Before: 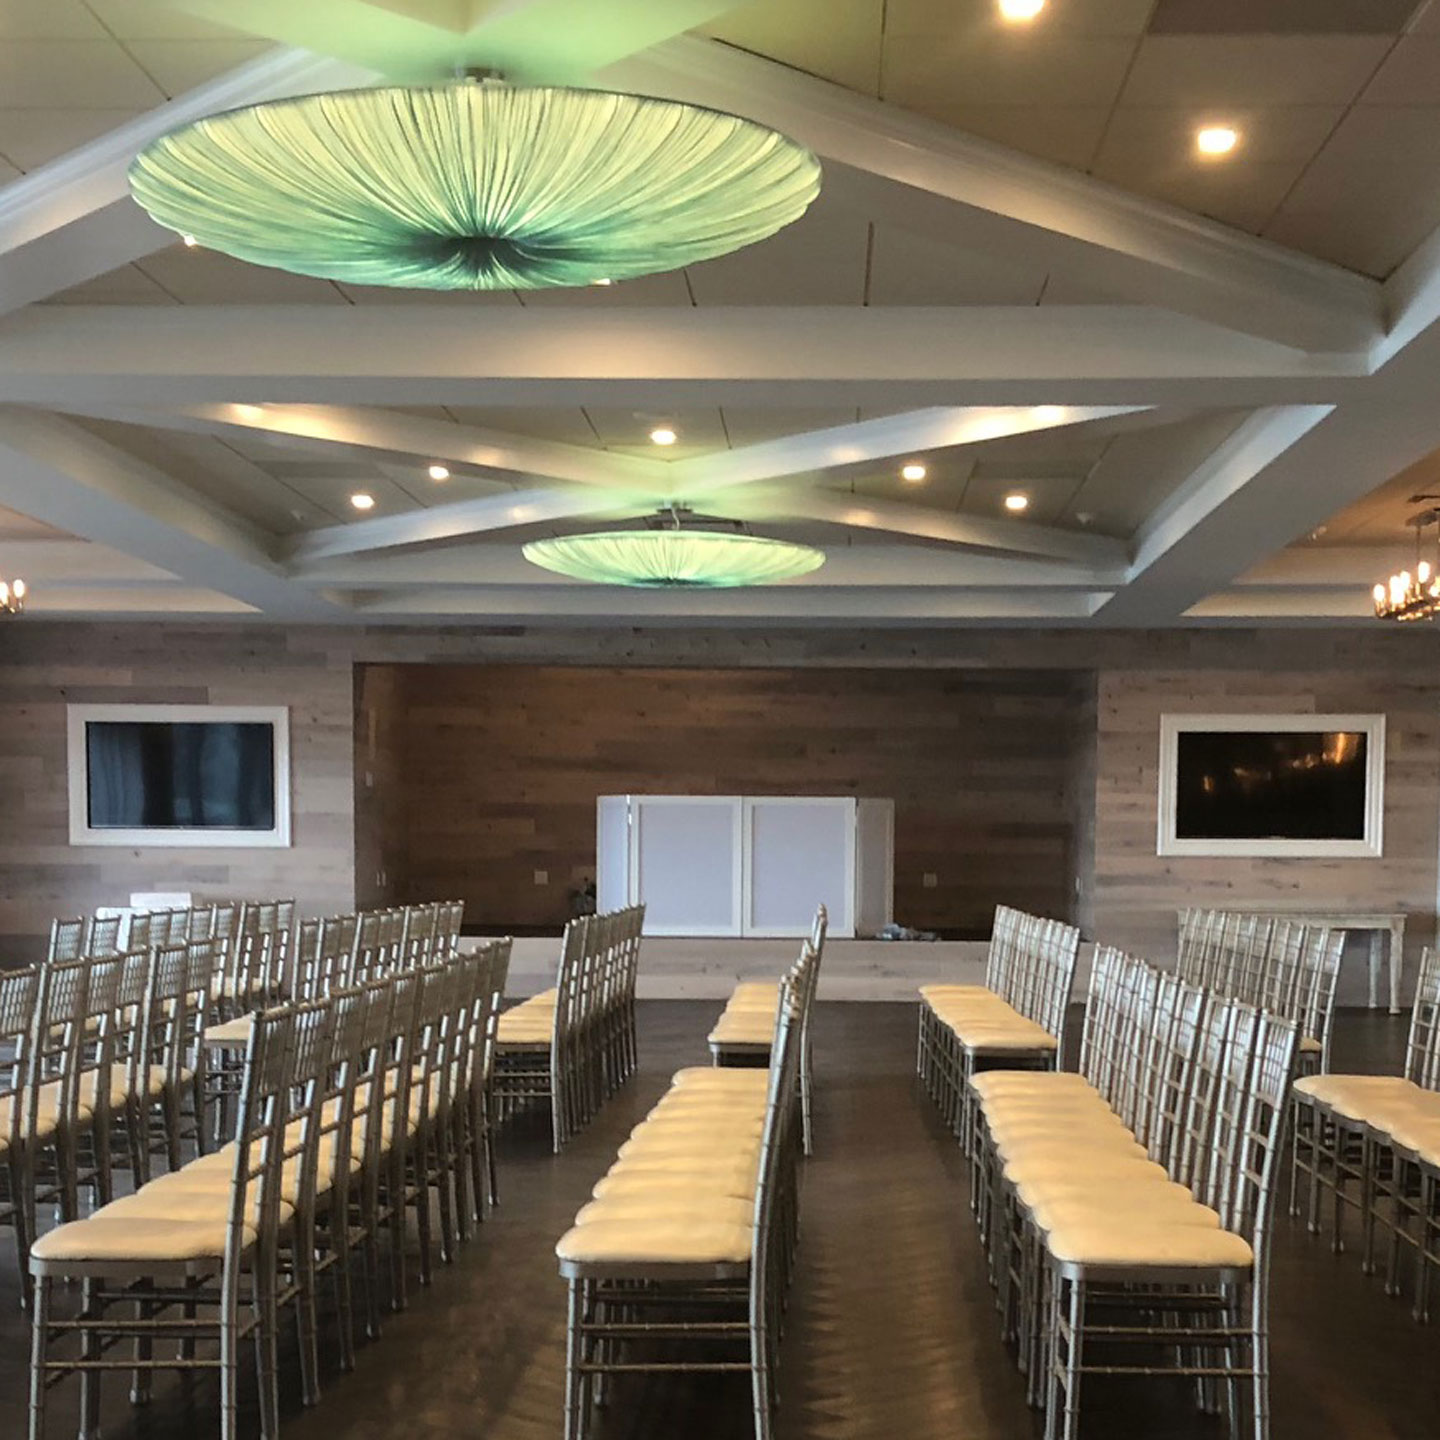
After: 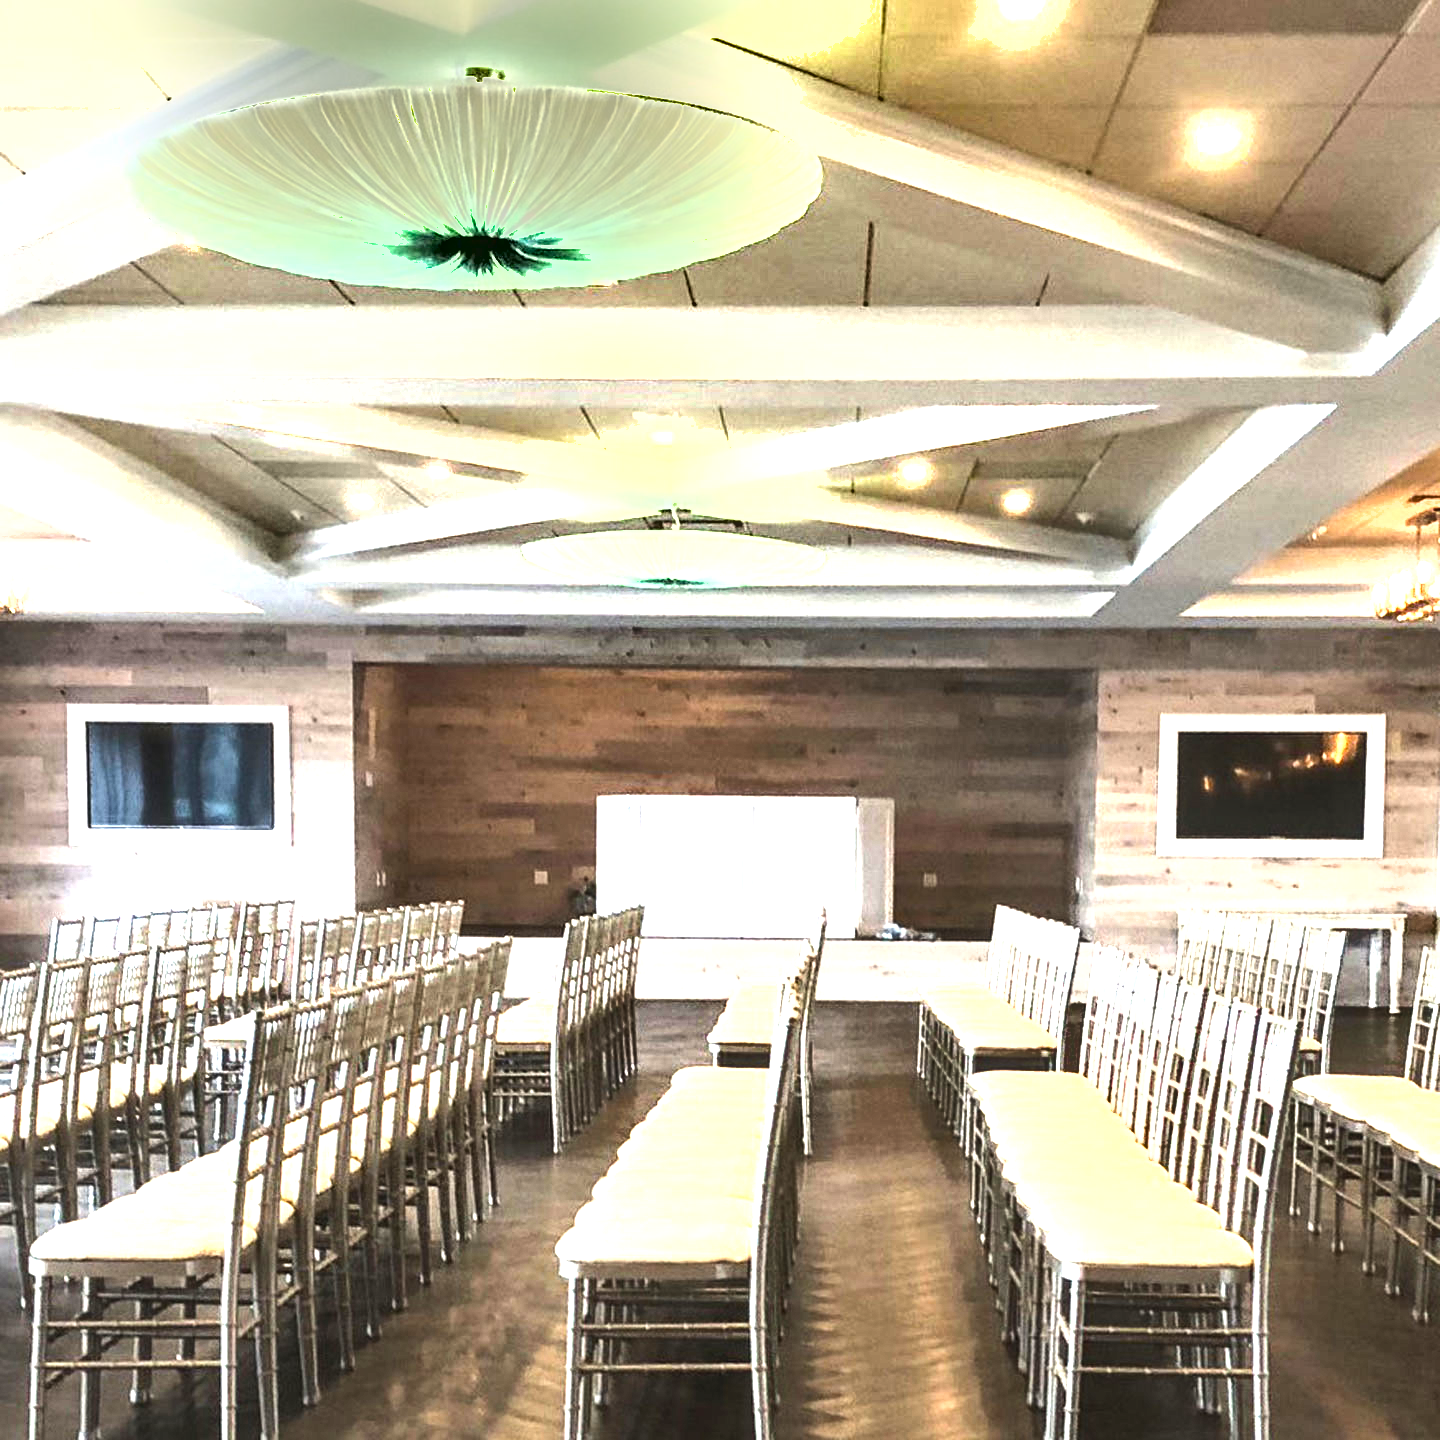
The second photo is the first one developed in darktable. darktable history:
exposure: black level correction 0, exposure 1.746 EV, compensate highlight preservation false
shadows and highlights: shadows 49.45, highlights -41.34, soften with gaussian
local contrast: on, module defaults
tone equalizer: -8 EV -0.761 EV, -7 EV -0.686 EV, -6 EV -0.64 EV, -5 EV -0.377 EV, -3 EV 0.394 EV, -2 EV 0.6 EV, -1 EV 0.69 EV, +0 EV 0.736 EV, edges refinement/feathering 500, mask exposure compensation -1.57 EV, preserve details no
